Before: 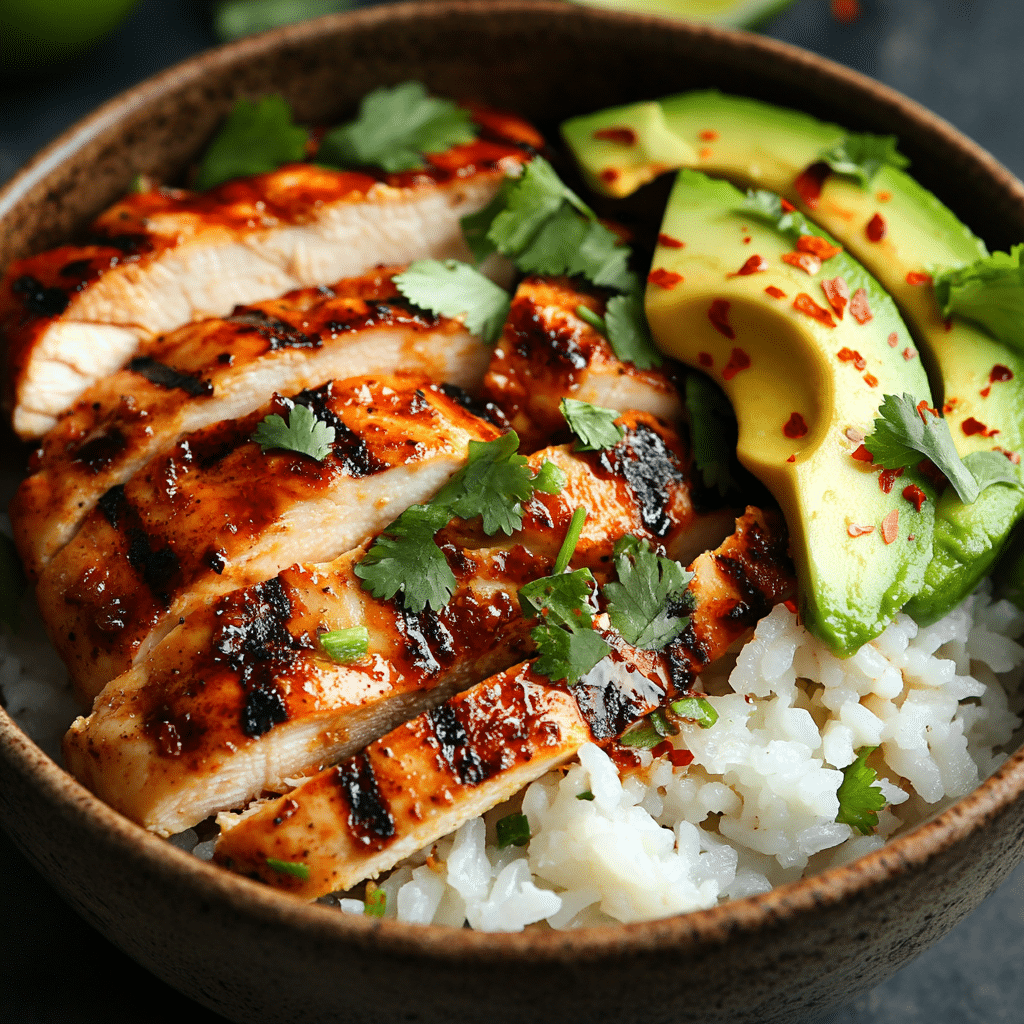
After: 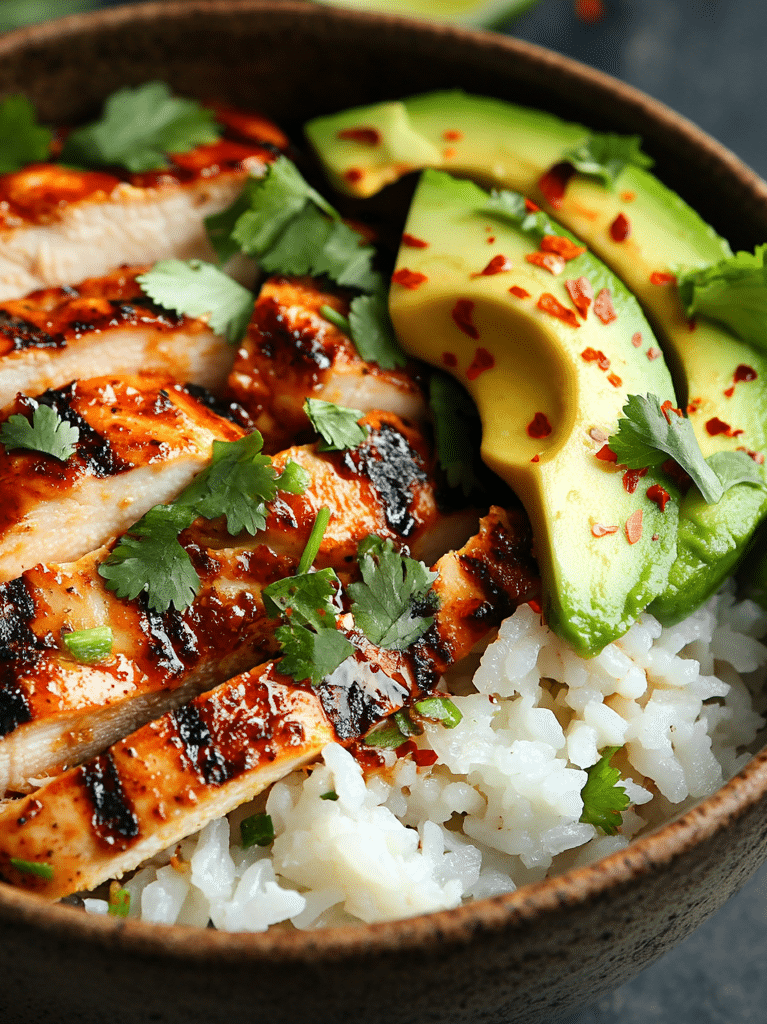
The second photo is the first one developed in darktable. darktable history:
crop and rotate: left 25.054%
